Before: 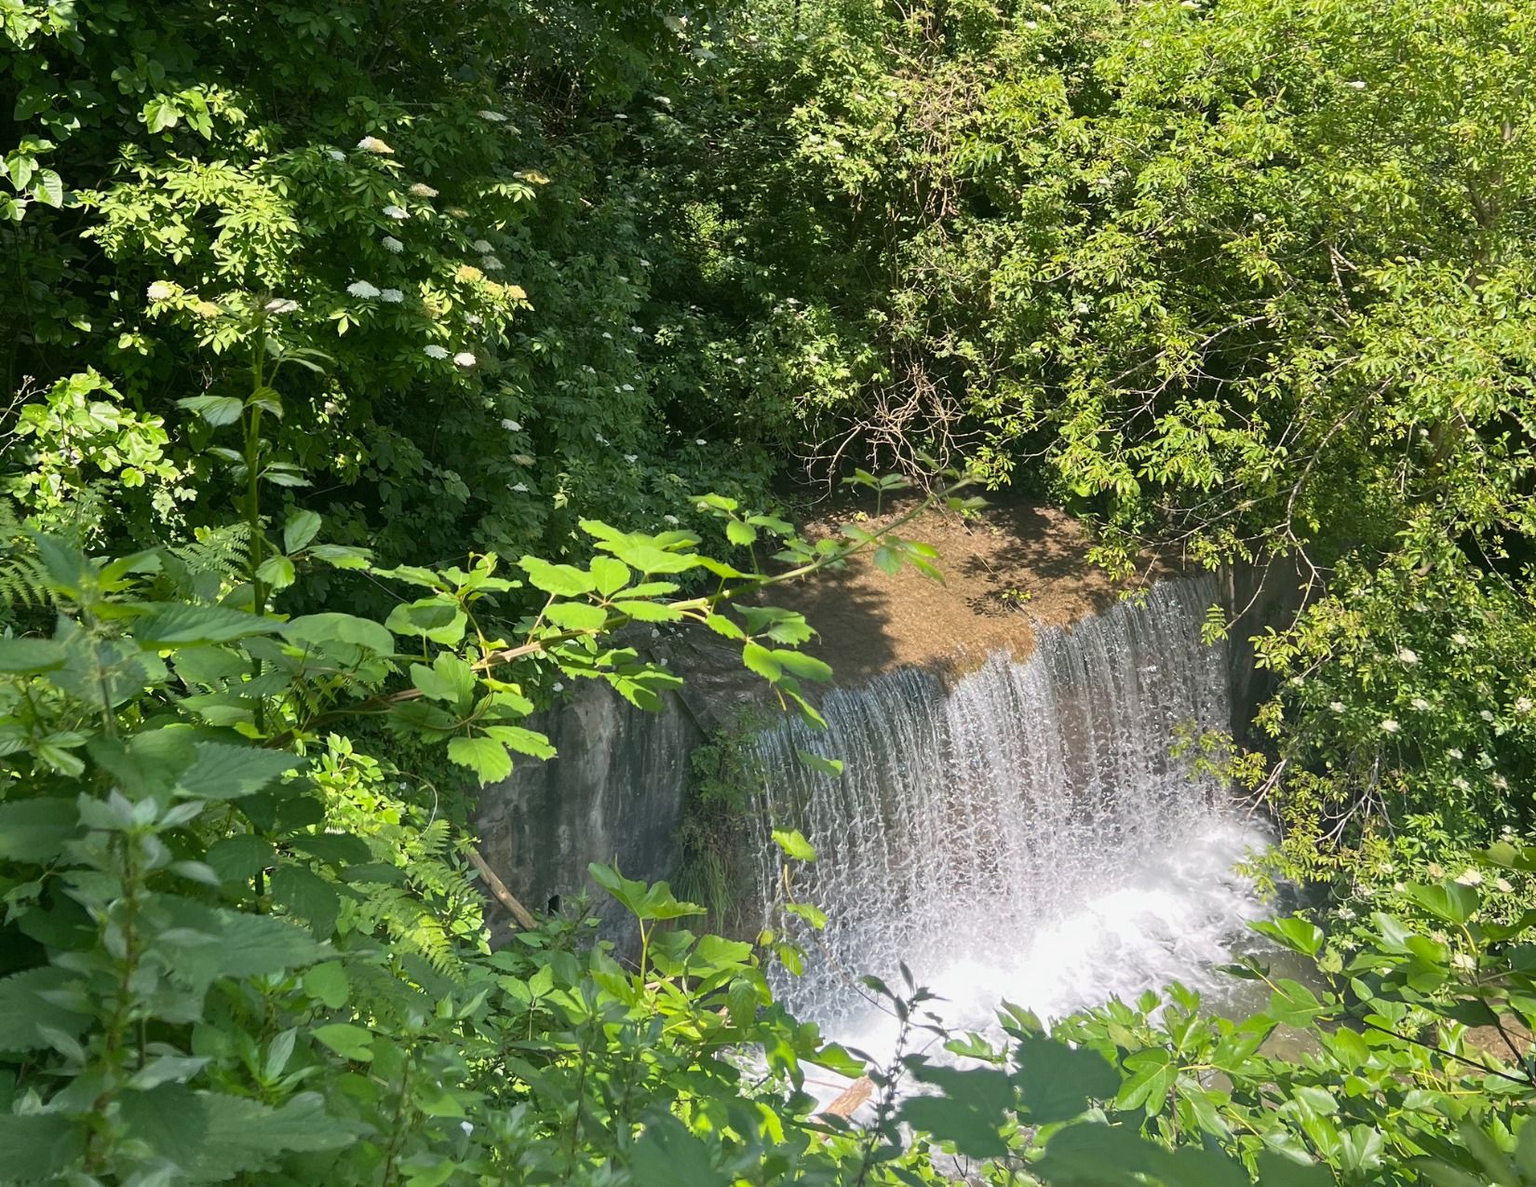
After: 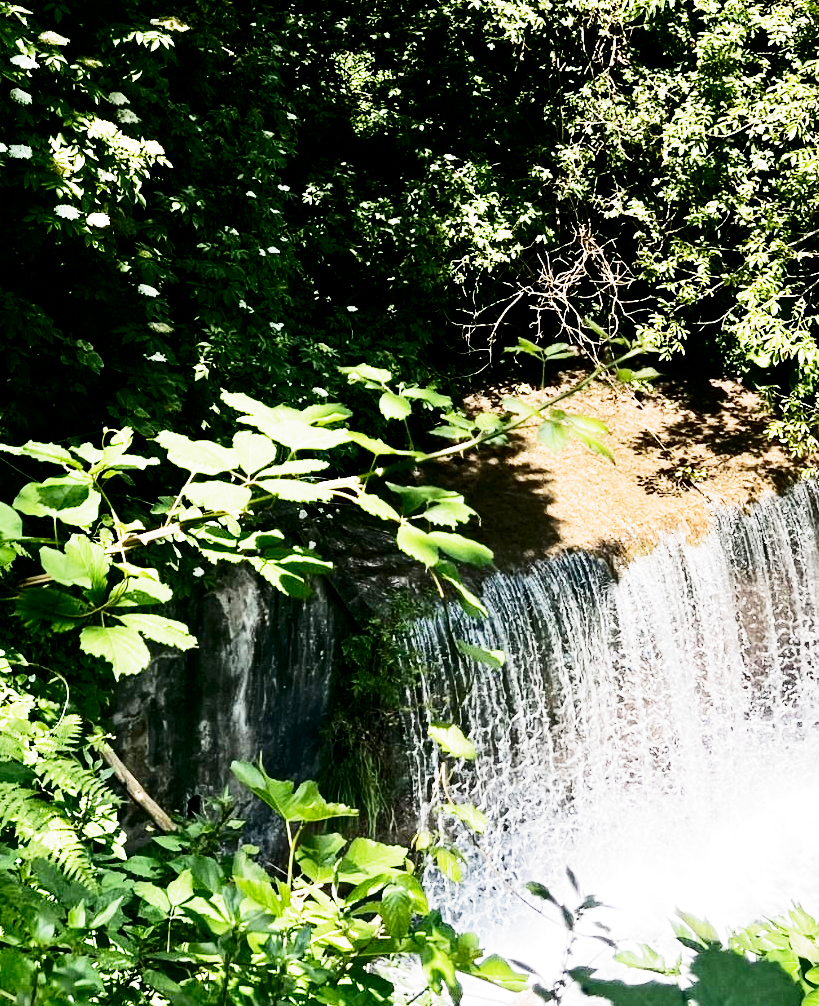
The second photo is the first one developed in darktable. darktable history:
filmic rgb: middle gray luminance 10.21%, black relative exposure -8.6 EV, white relative exposure 3.31 EV, threshold 5.98 EV, target black luminance 0%, hardness 5.2, latitude 44.61%, contrast 1.312, highlights saturation mix 4.98%, shadows ↔ highlights balance 24.97%, preserve chrominance no, color science v5 (2021), contrast in shadows safe, contrast in highlights safe, enable highlight reconstruction true
contrast brightness saturation: contrast 0.285
crop and rotate: angle 0.012°, left 24.344%, top 13.058%, right 26.002%, bottom 8.011%
tone equalizer: -8 EV -1.11 EV, -7 EV -0.988 EV, -6 EV -0.867 EV, -5 EV -0.601 EV, -3 EV 0.6 EV, -2 EV 0.875 EV, -1 EV 0.987 EV, +0 EV 1.07 EV, edges refinement/feathering 500, mask exposure compensation -1.57 EV, preserve details no
